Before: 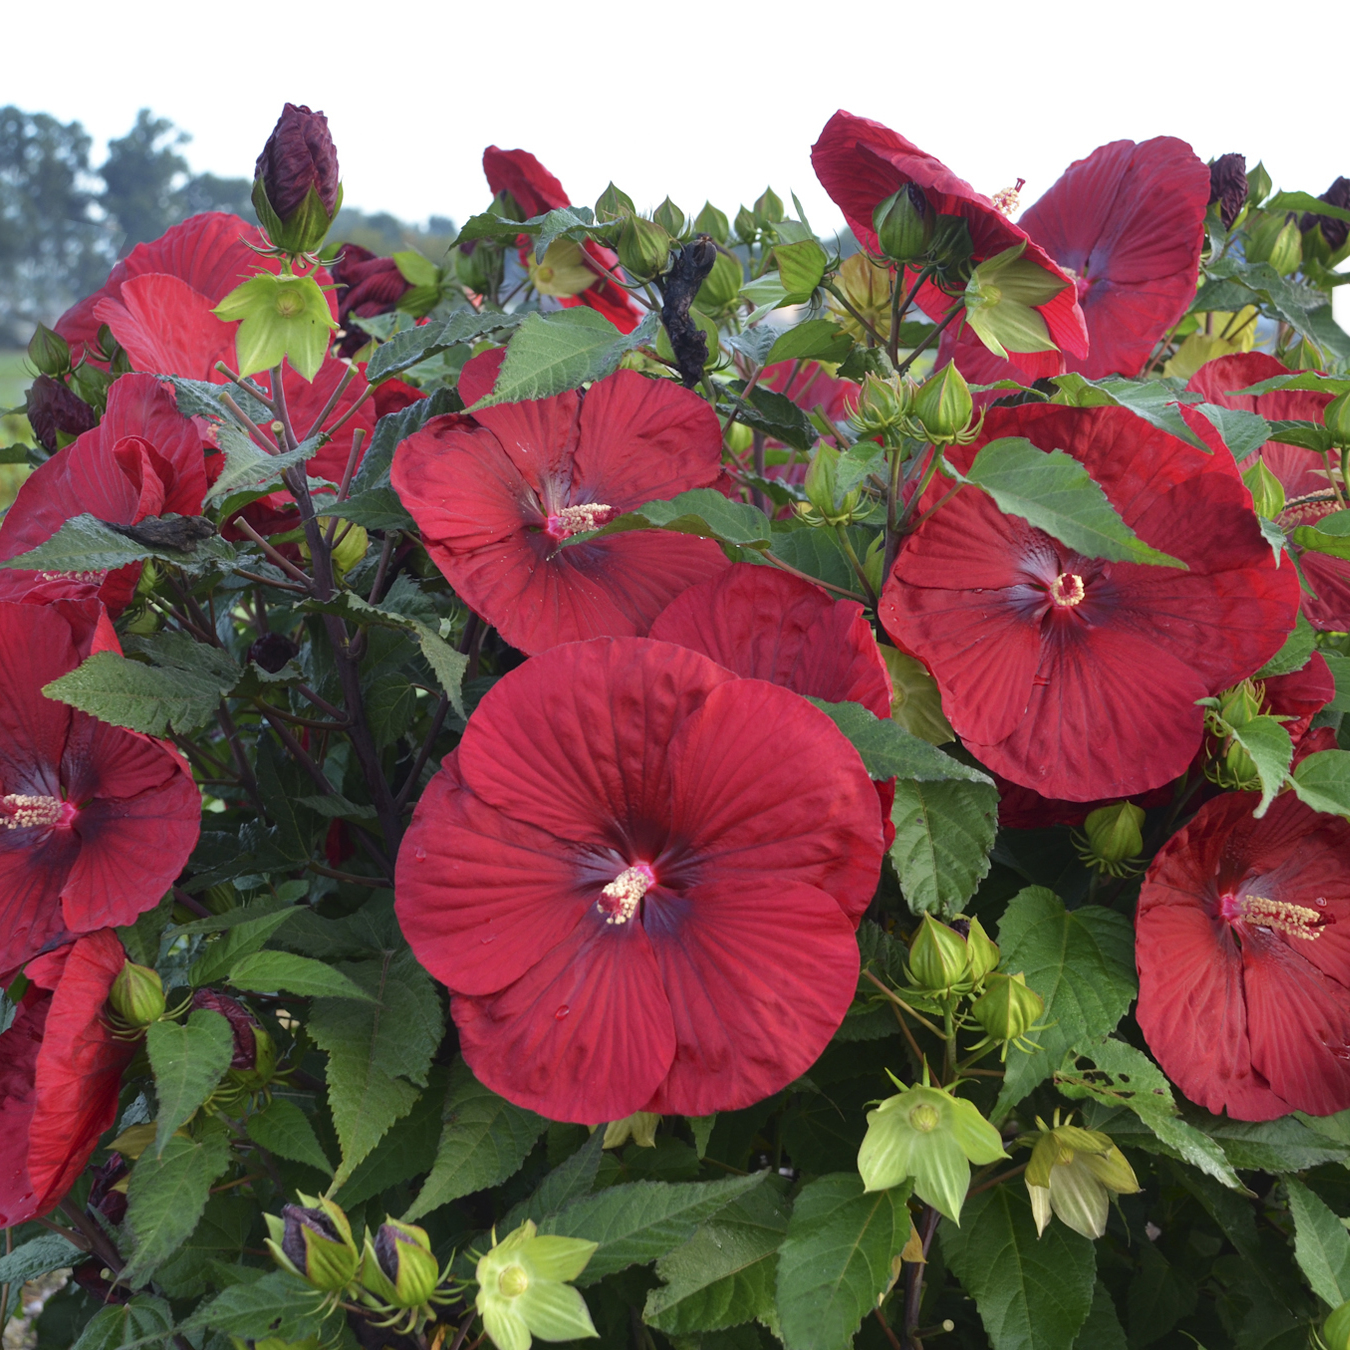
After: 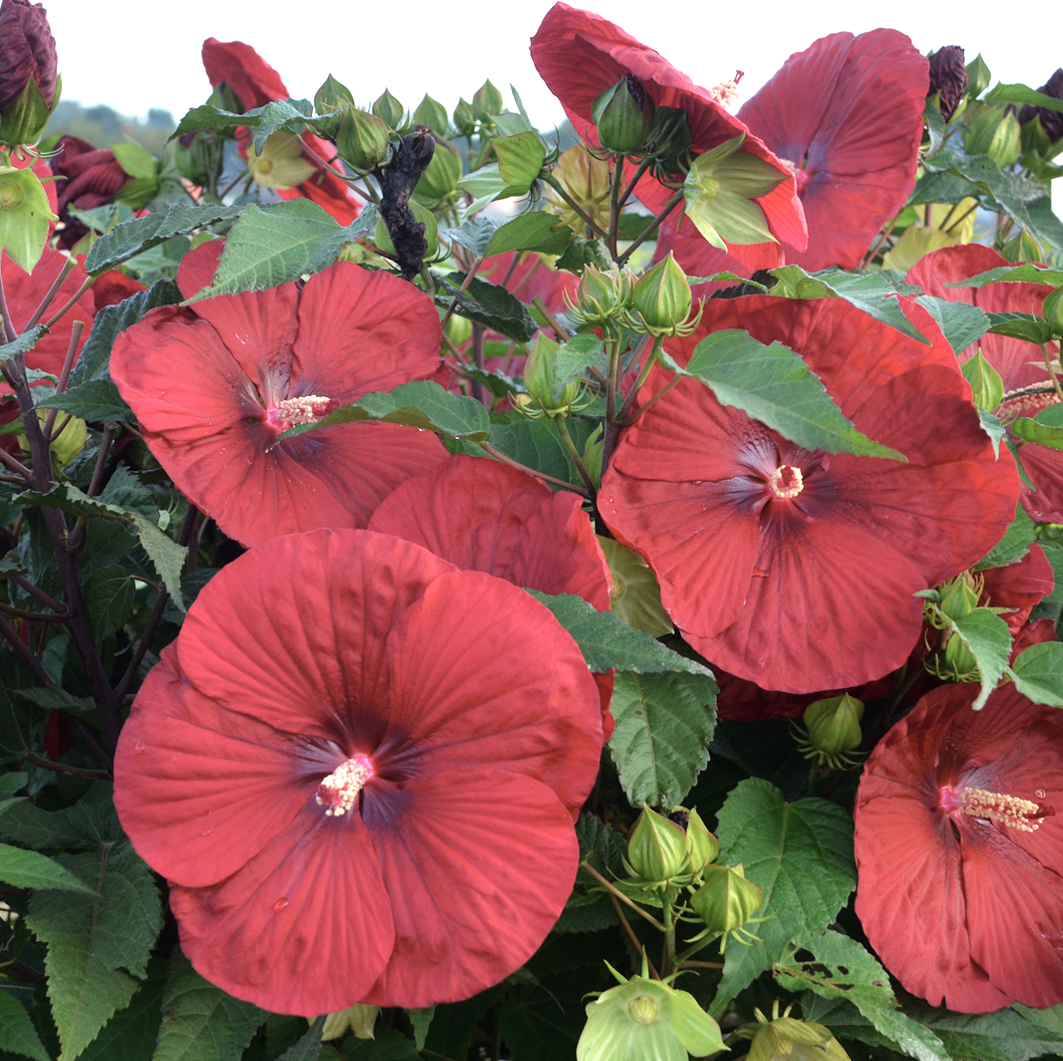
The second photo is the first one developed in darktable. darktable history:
crop and rotate: left 20.866%, top 8.042%, right 0.324%, bottom 13.327%
tone equalizer: -8 EV -0.431 EV, -7 EV -0.374 EV, -6 EV -0.352 EV, -5 EV -0.215 EV, -3 EV 0.24 EV, -2 EV 0.327 EV, -1 EV 0.411 EV, +0 EV 0.398 EV
color correction: highlights b* 0.016, saturation 0.769
